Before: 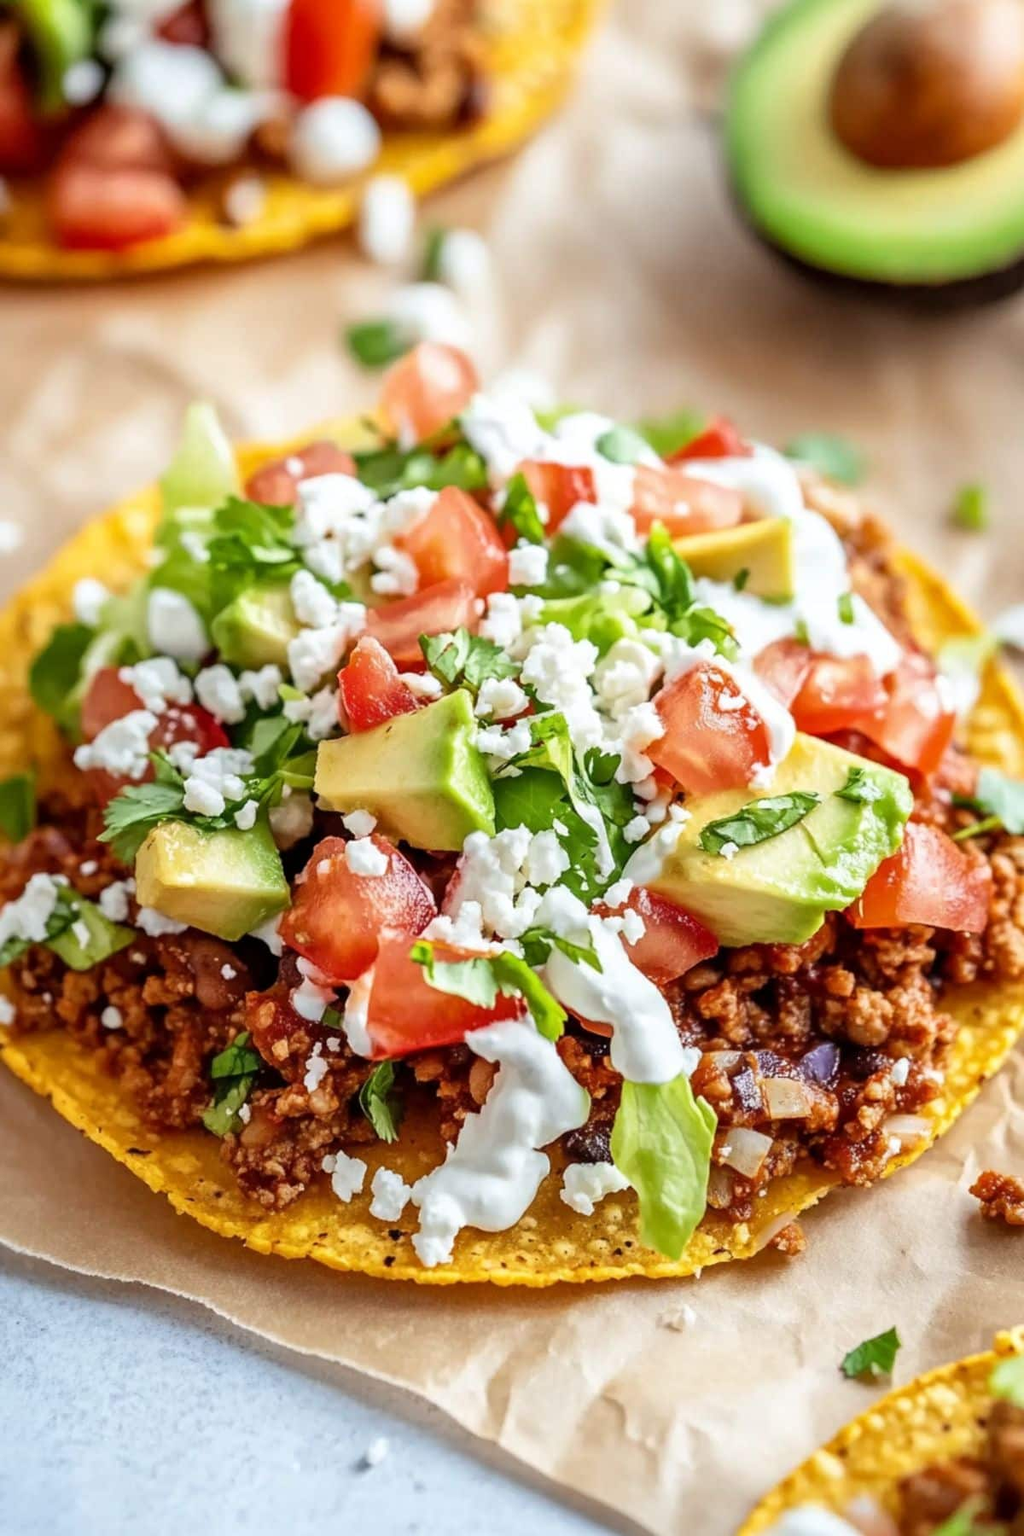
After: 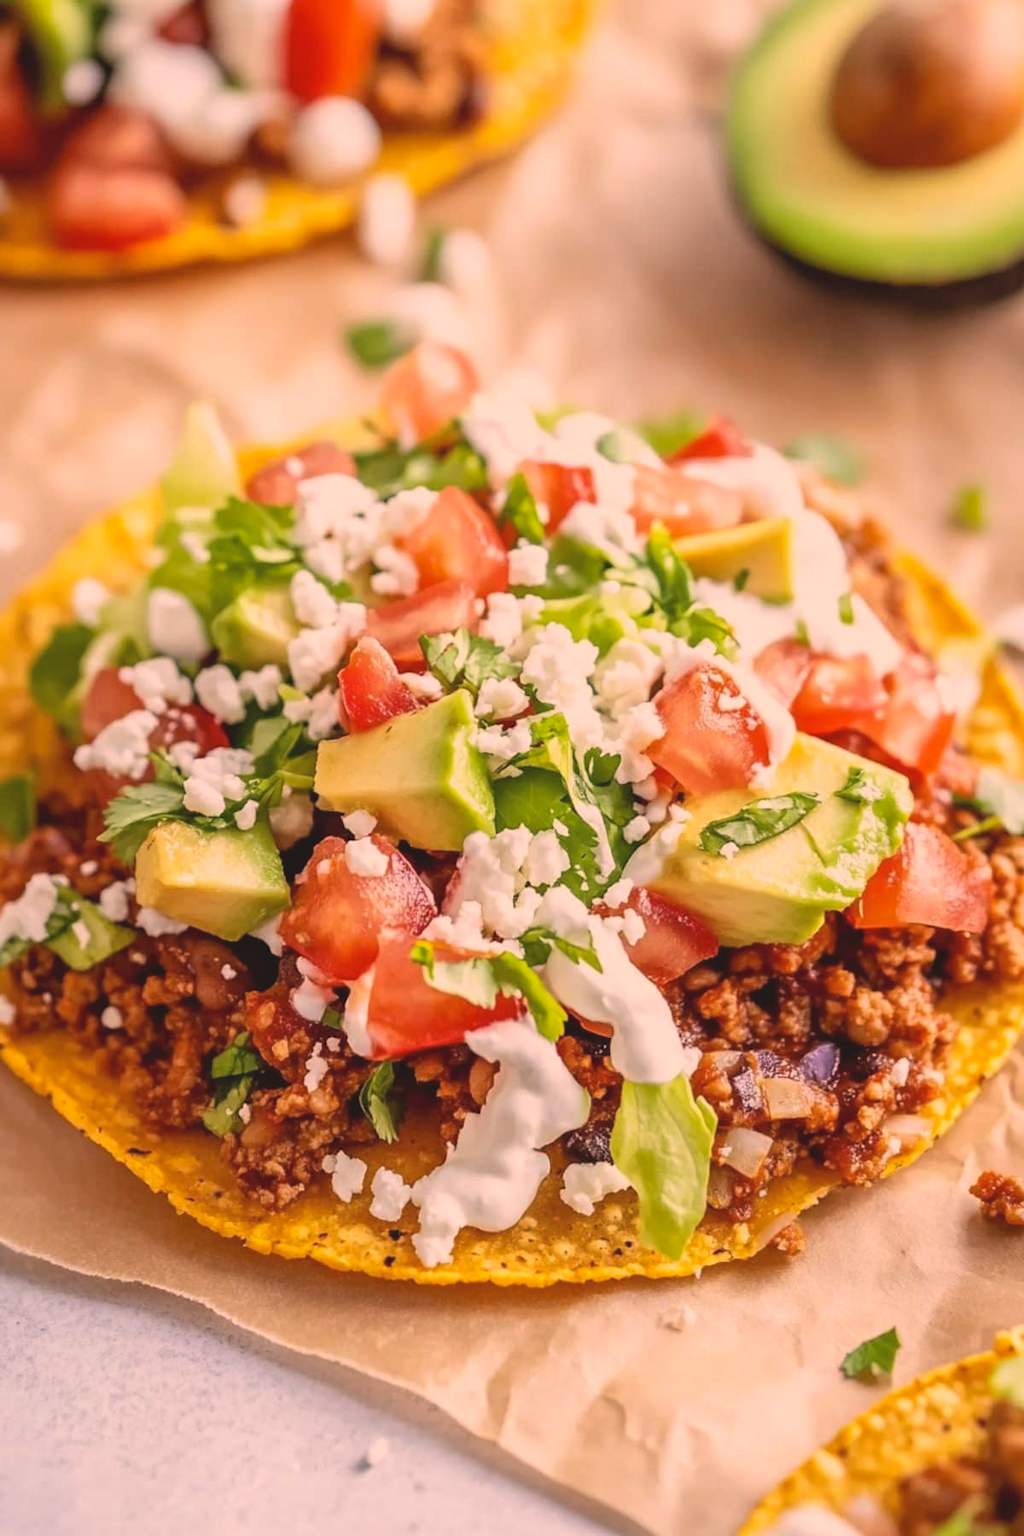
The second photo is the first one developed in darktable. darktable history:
contrast brightness saturation: contrast -0.153, brightness 0.044, saturation -0.128
color correction: highlights a* 21.08, highlights b* 19.48
base curve: preserve colors none
